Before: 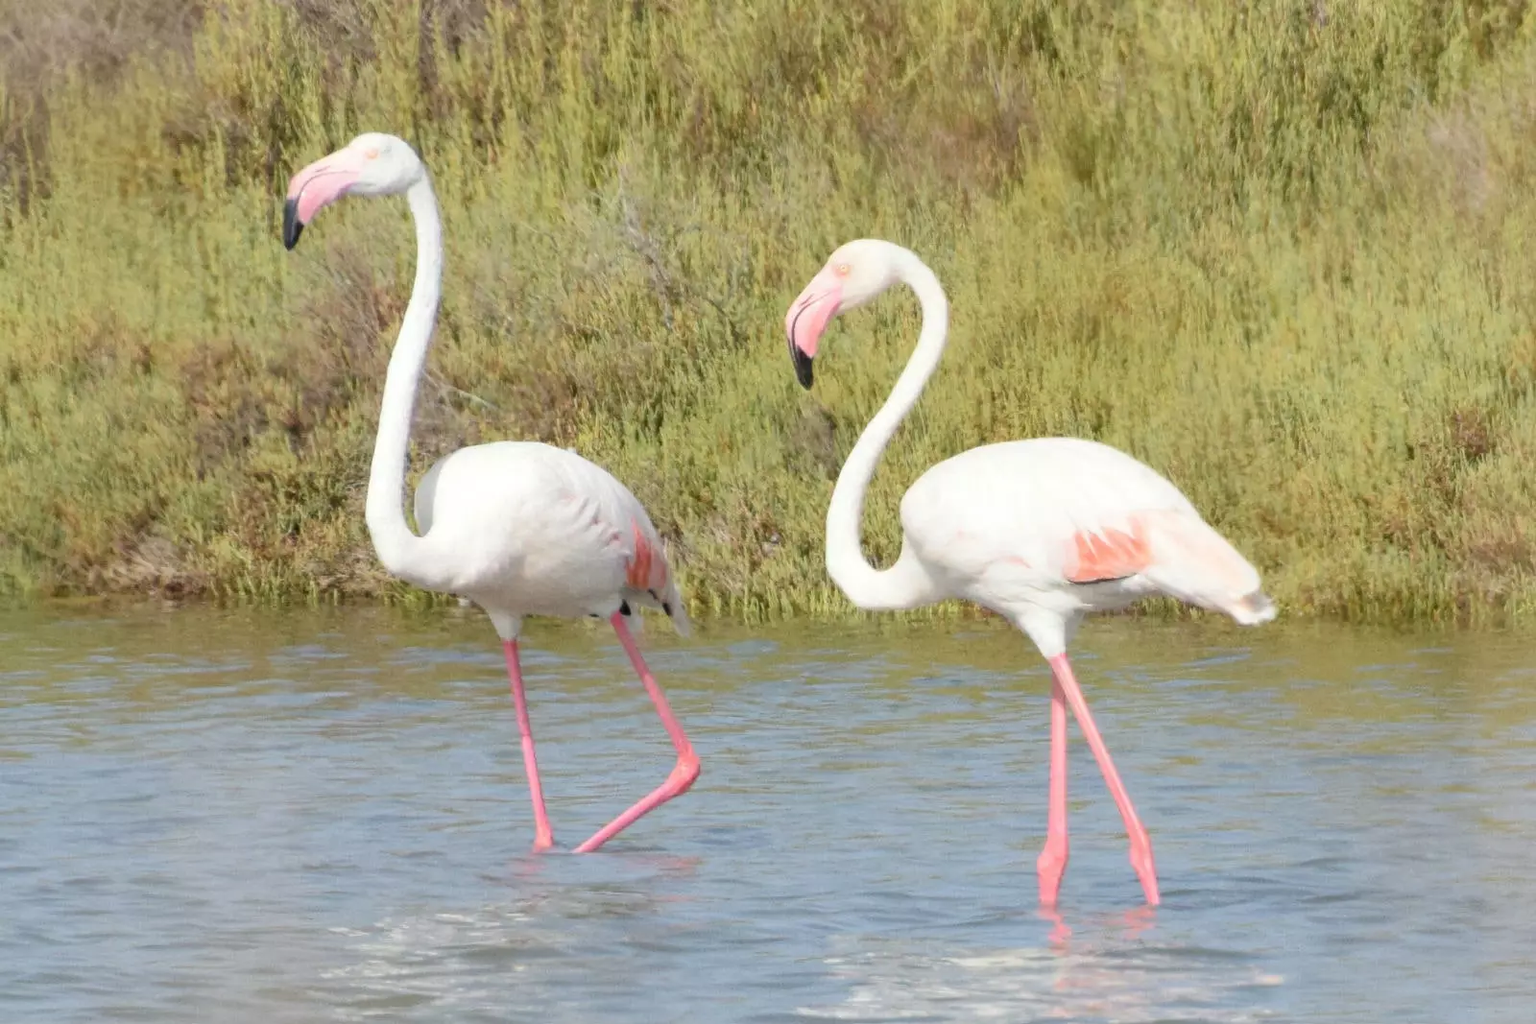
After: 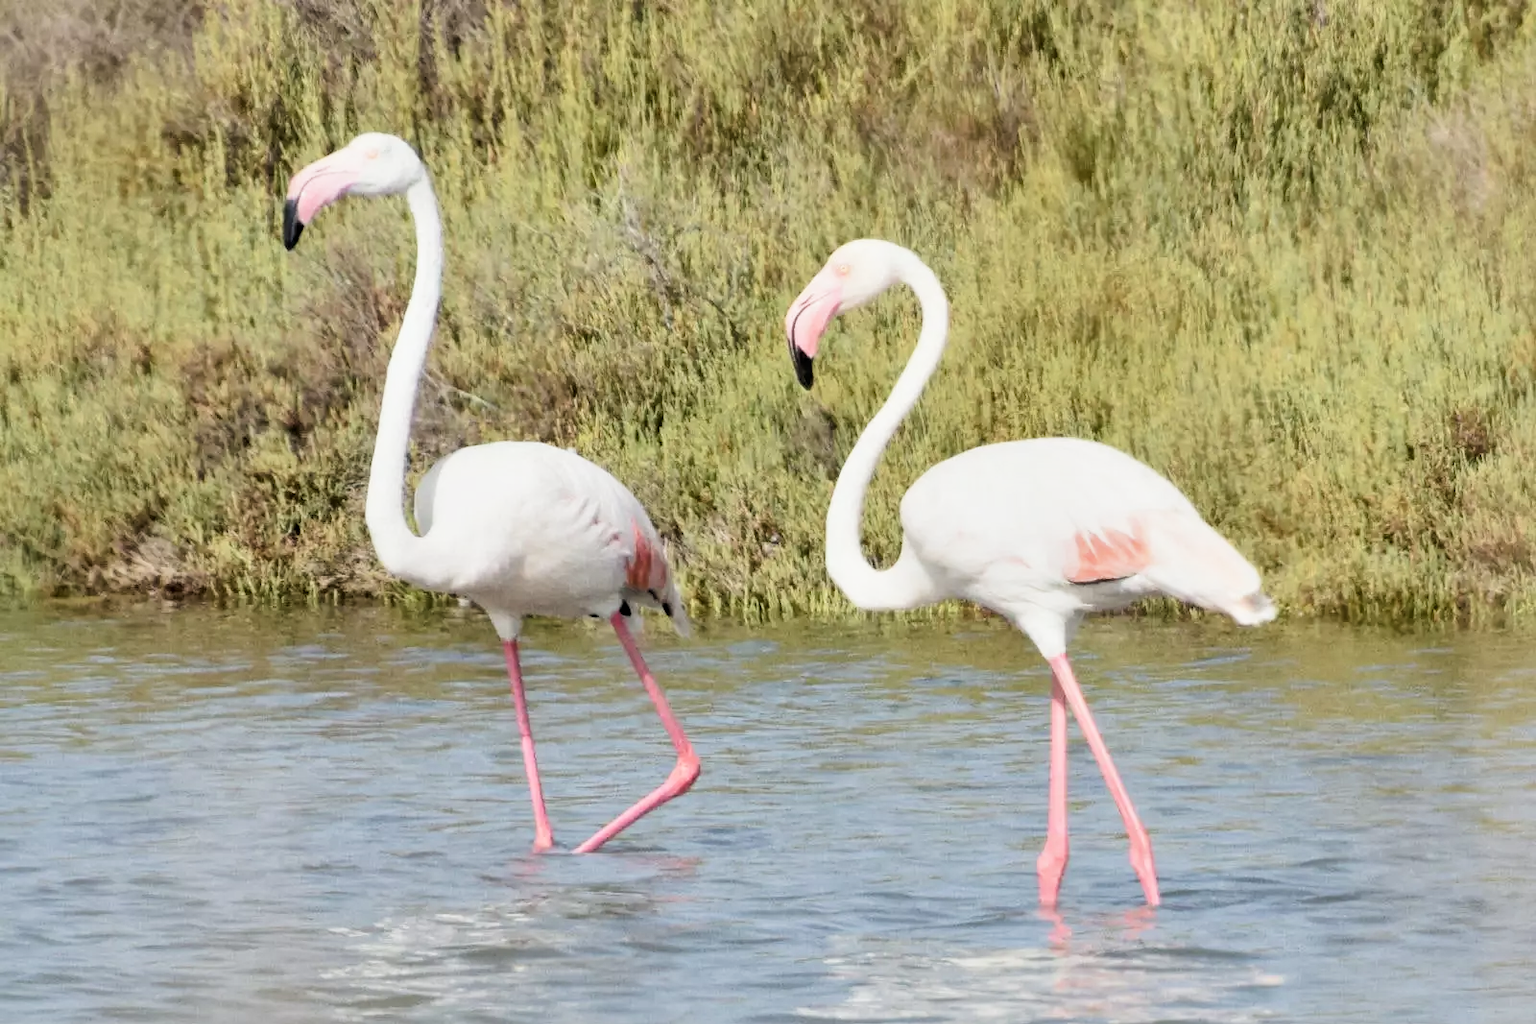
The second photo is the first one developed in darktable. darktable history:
local contrast: mode bilateral grid, contrast 20, coarseness 50, detail 144%, midtone range 0.2
filmic rgb: black relative exposure -5 EV, white relative exposure 3.5 EV, hardness 3.19, contrast 1.4, highlights saturation mix -50%
